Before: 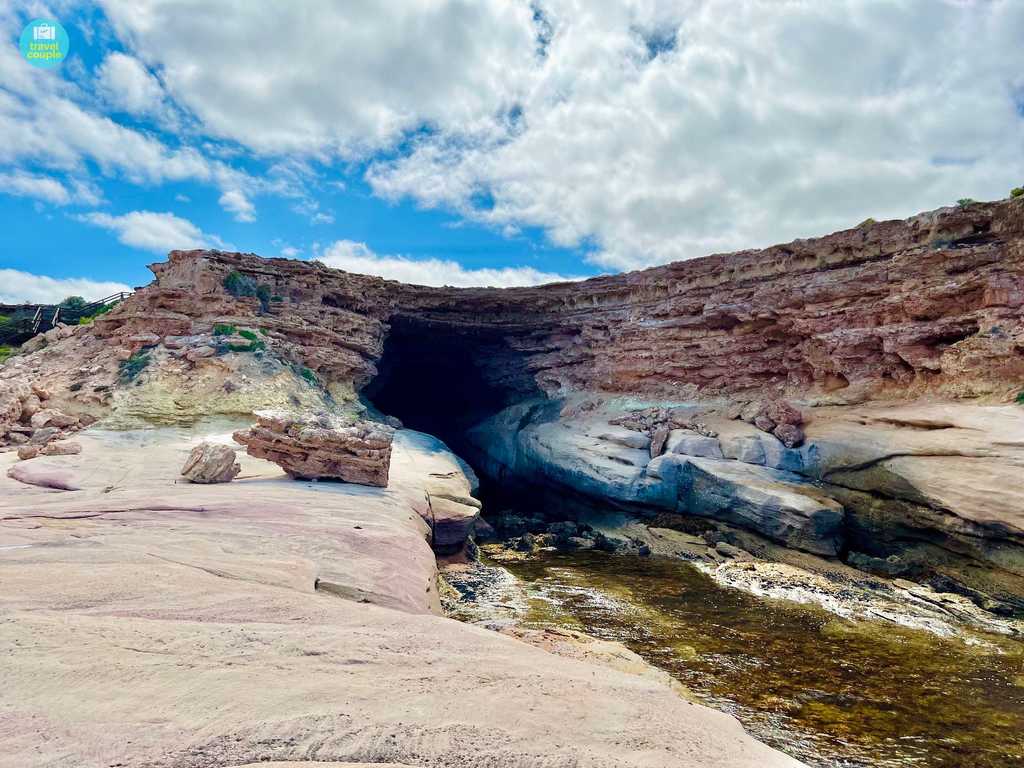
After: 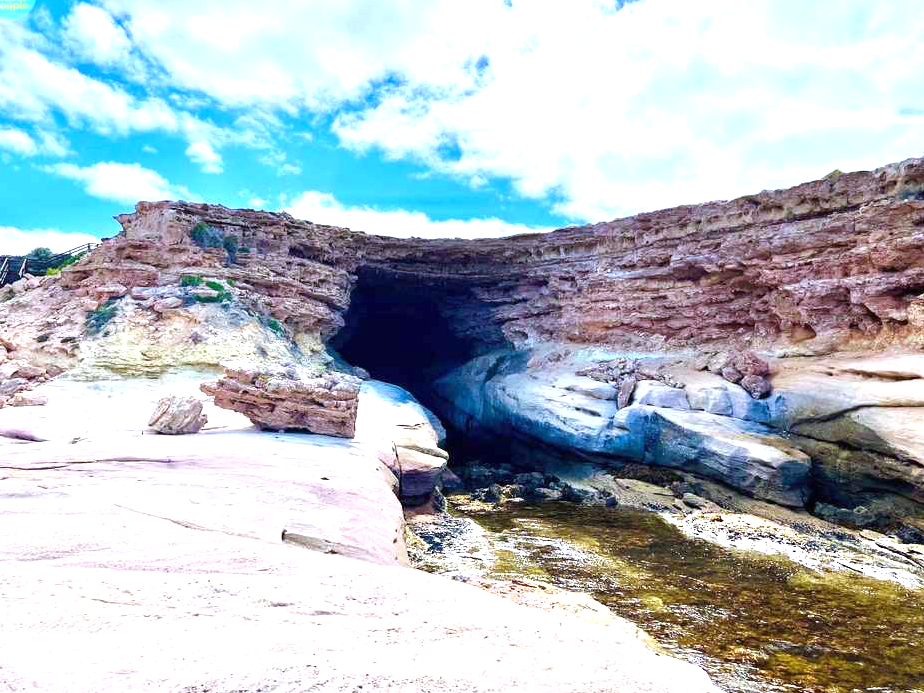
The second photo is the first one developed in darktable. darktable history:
exposure: black level correction 0, exposure 1 EV, compensate highlight preservation false
white balance: red 0.967, blue 1.119, emerald 0.756
crop: left 3.305%, top 6.436%, right 6.389%, bottom 3.258%
tone equalizer: on, module defaults
